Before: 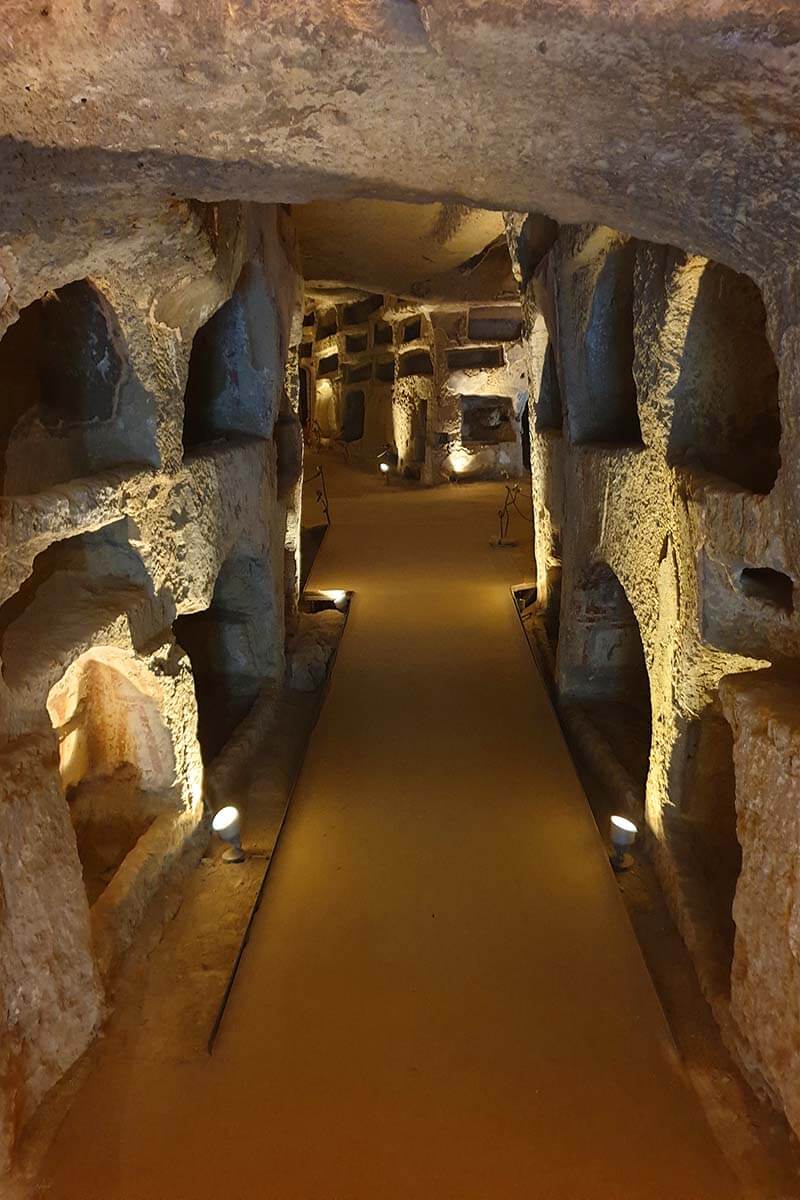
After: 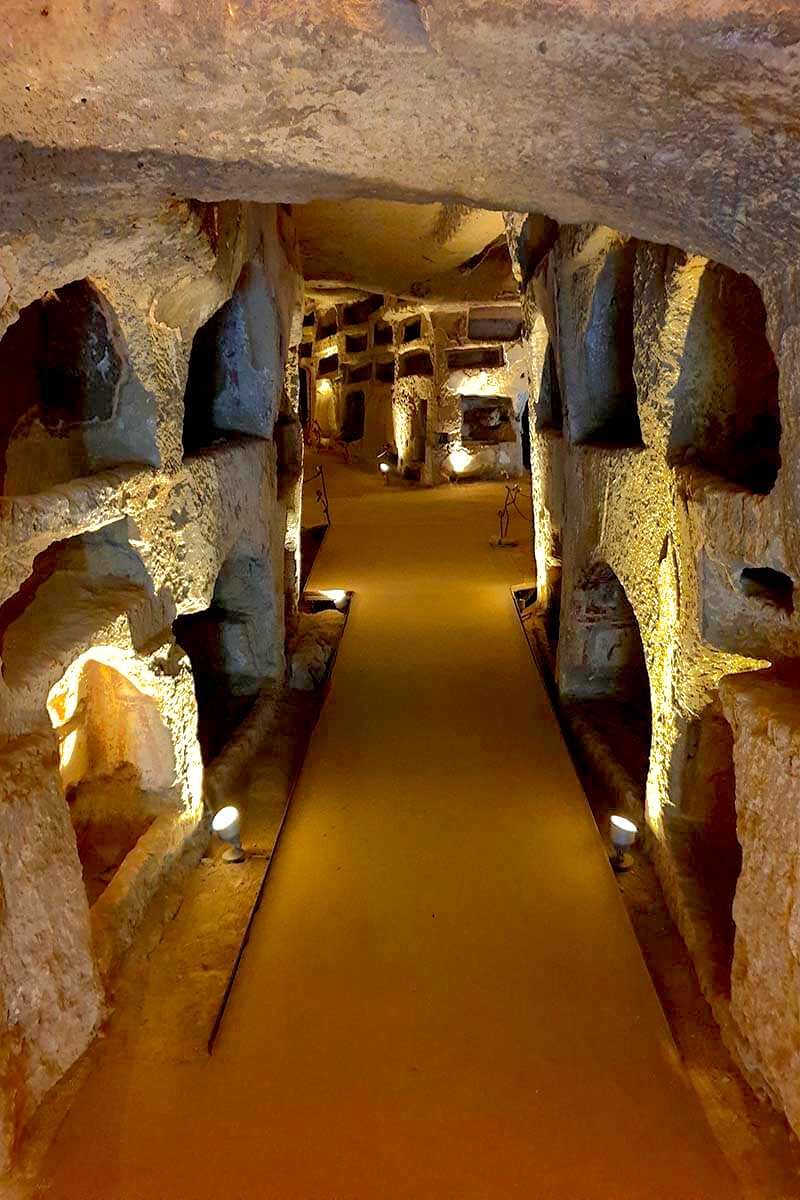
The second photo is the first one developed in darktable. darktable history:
shadows and highlights: shadows 38.1, highlights -76.21
exposure: black level correction 0.012, exposure 0.698 EV, compensate highlight preservation false
